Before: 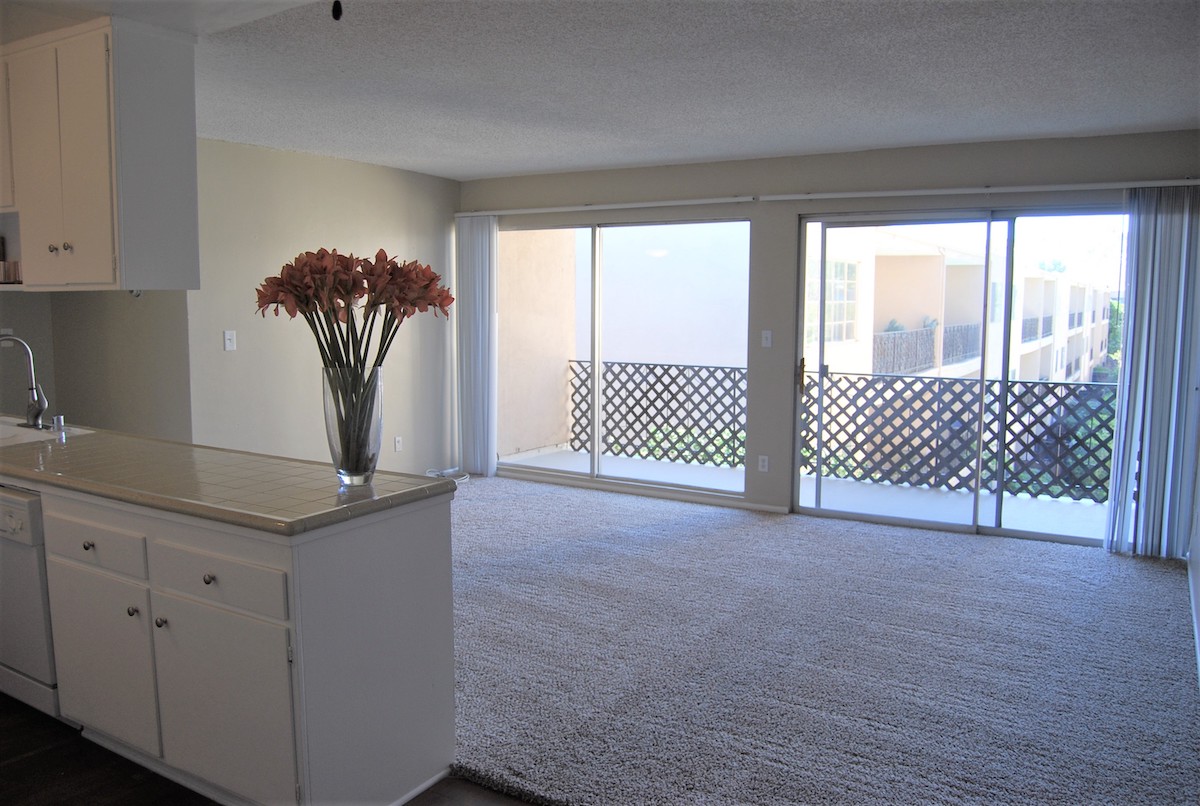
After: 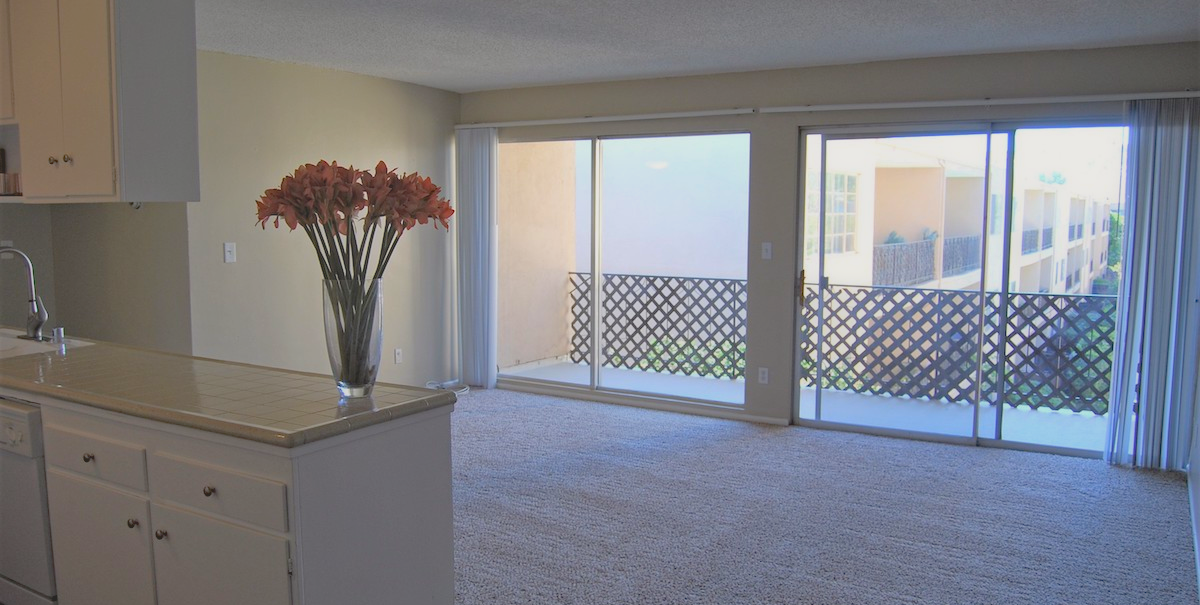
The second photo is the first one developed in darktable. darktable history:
haze removal: strength 0.284, distance 0.249, compatibility mode true, adaptive false
crop: top 11.011%, bottom 13.913%
contrast brightness saturation: contrast -0.299
